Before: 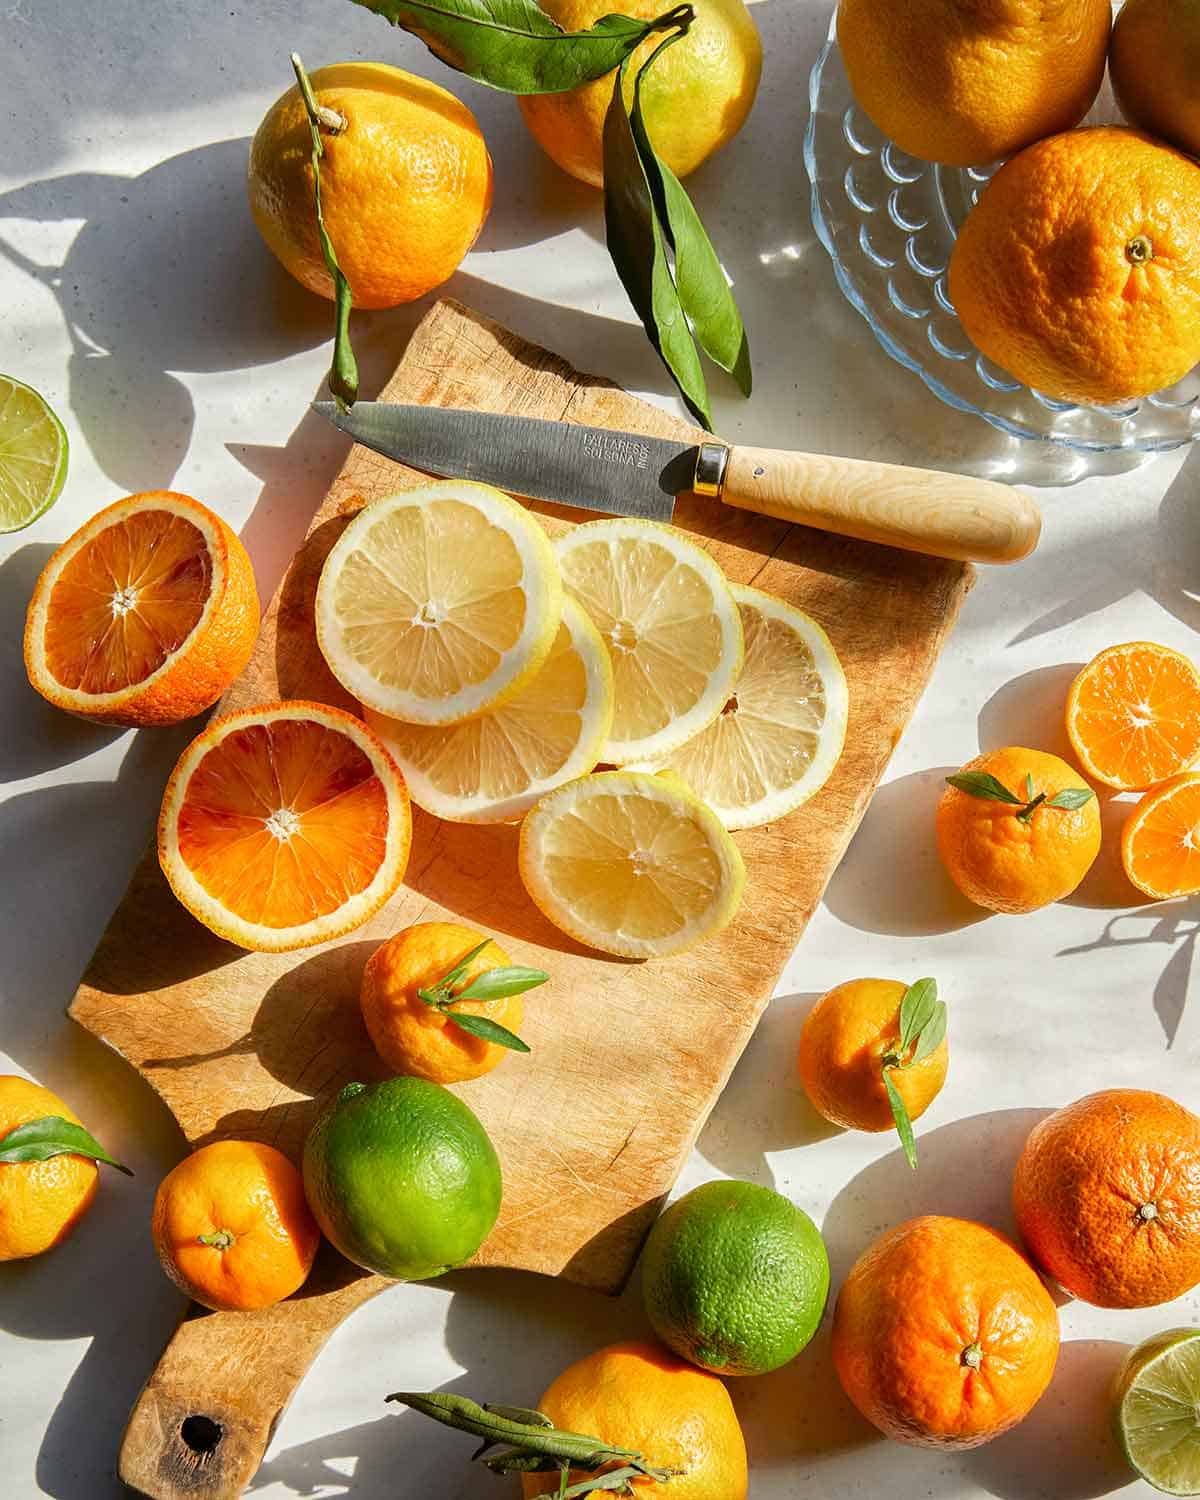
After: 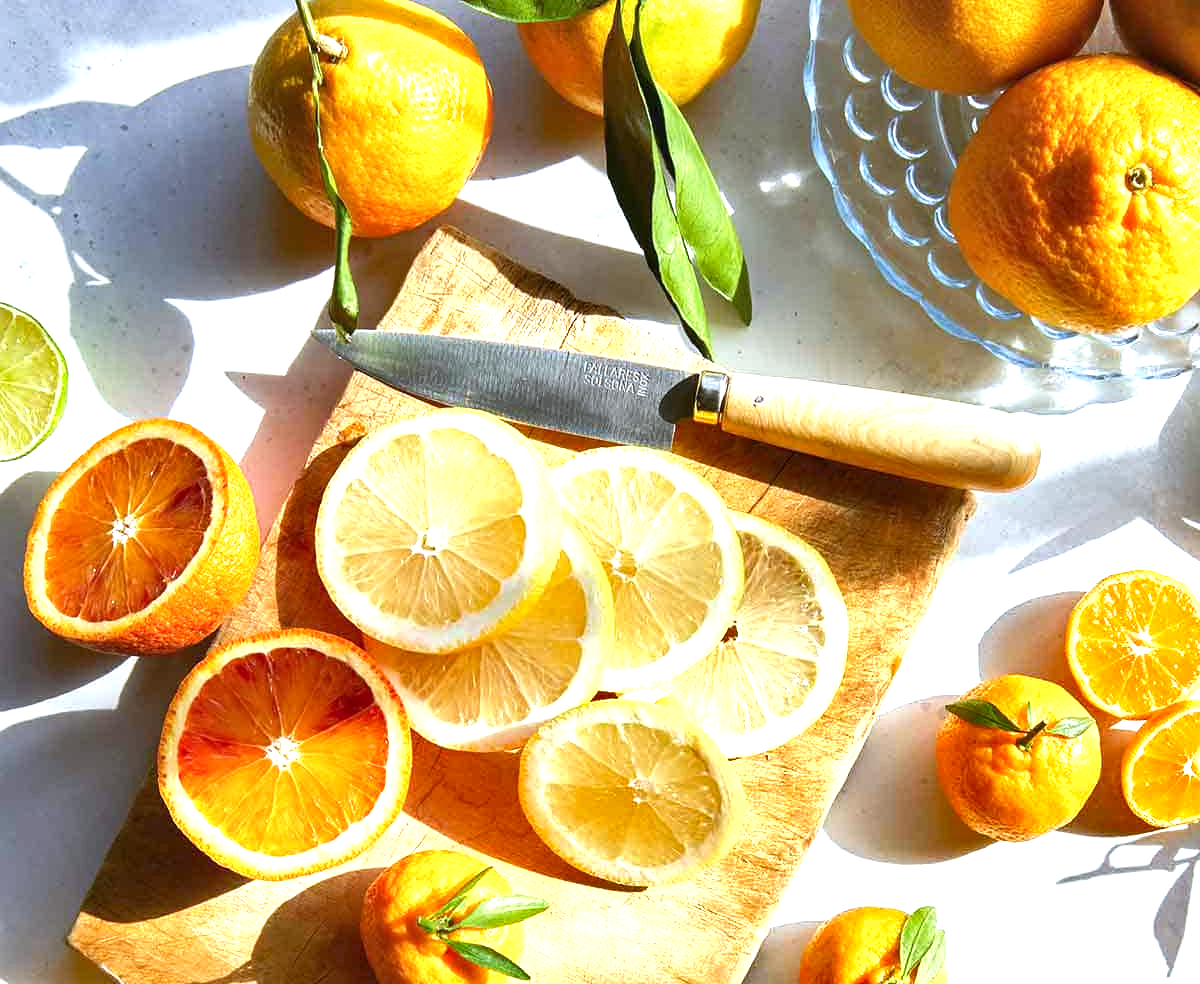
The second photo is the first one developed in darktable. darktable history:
exposure: black level correction 0, exposure 1 EV, compensate highlight preservation false
crop and rotate: top 4.848%, bottom 29.503%
velvia: strength 10%
white balance: red 0.931, blue 1.11
shadows and highlights: shadows 32, highlights -32, soften with gaussian
